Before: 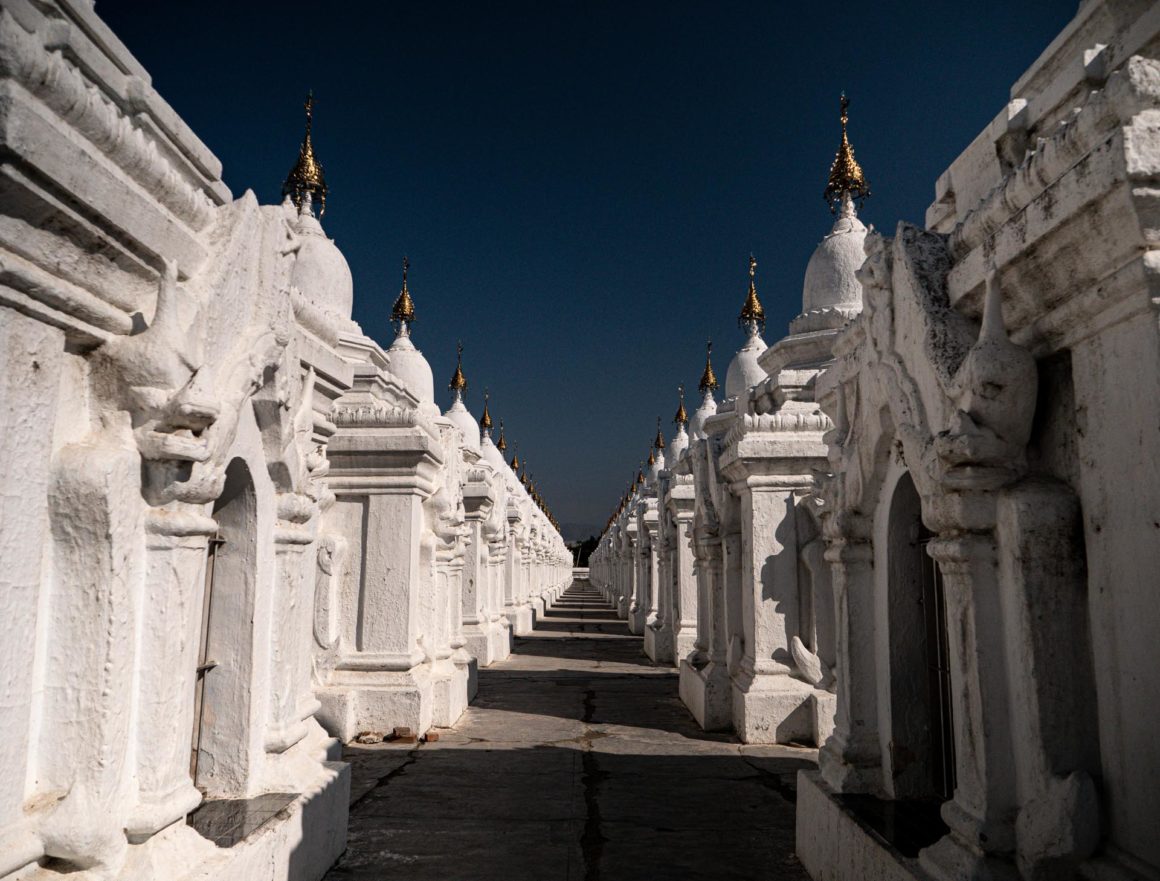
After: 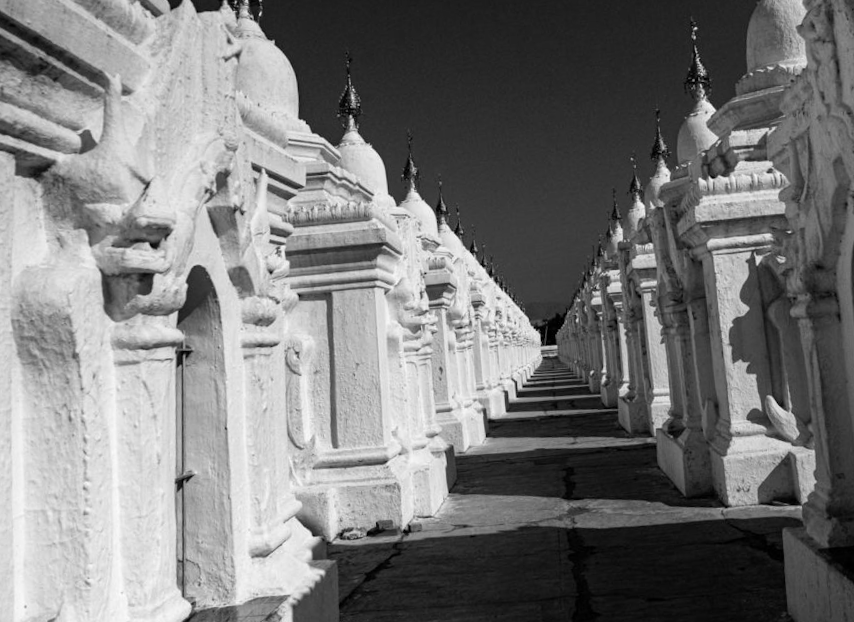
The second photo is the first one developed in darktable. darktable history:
rotate and perspective: rotation -4.98°, automatic cropping off
crop: left 6.488%, top 27.668%, right 24.183%, bottom 8.656%
monochrome: on, module defaults
